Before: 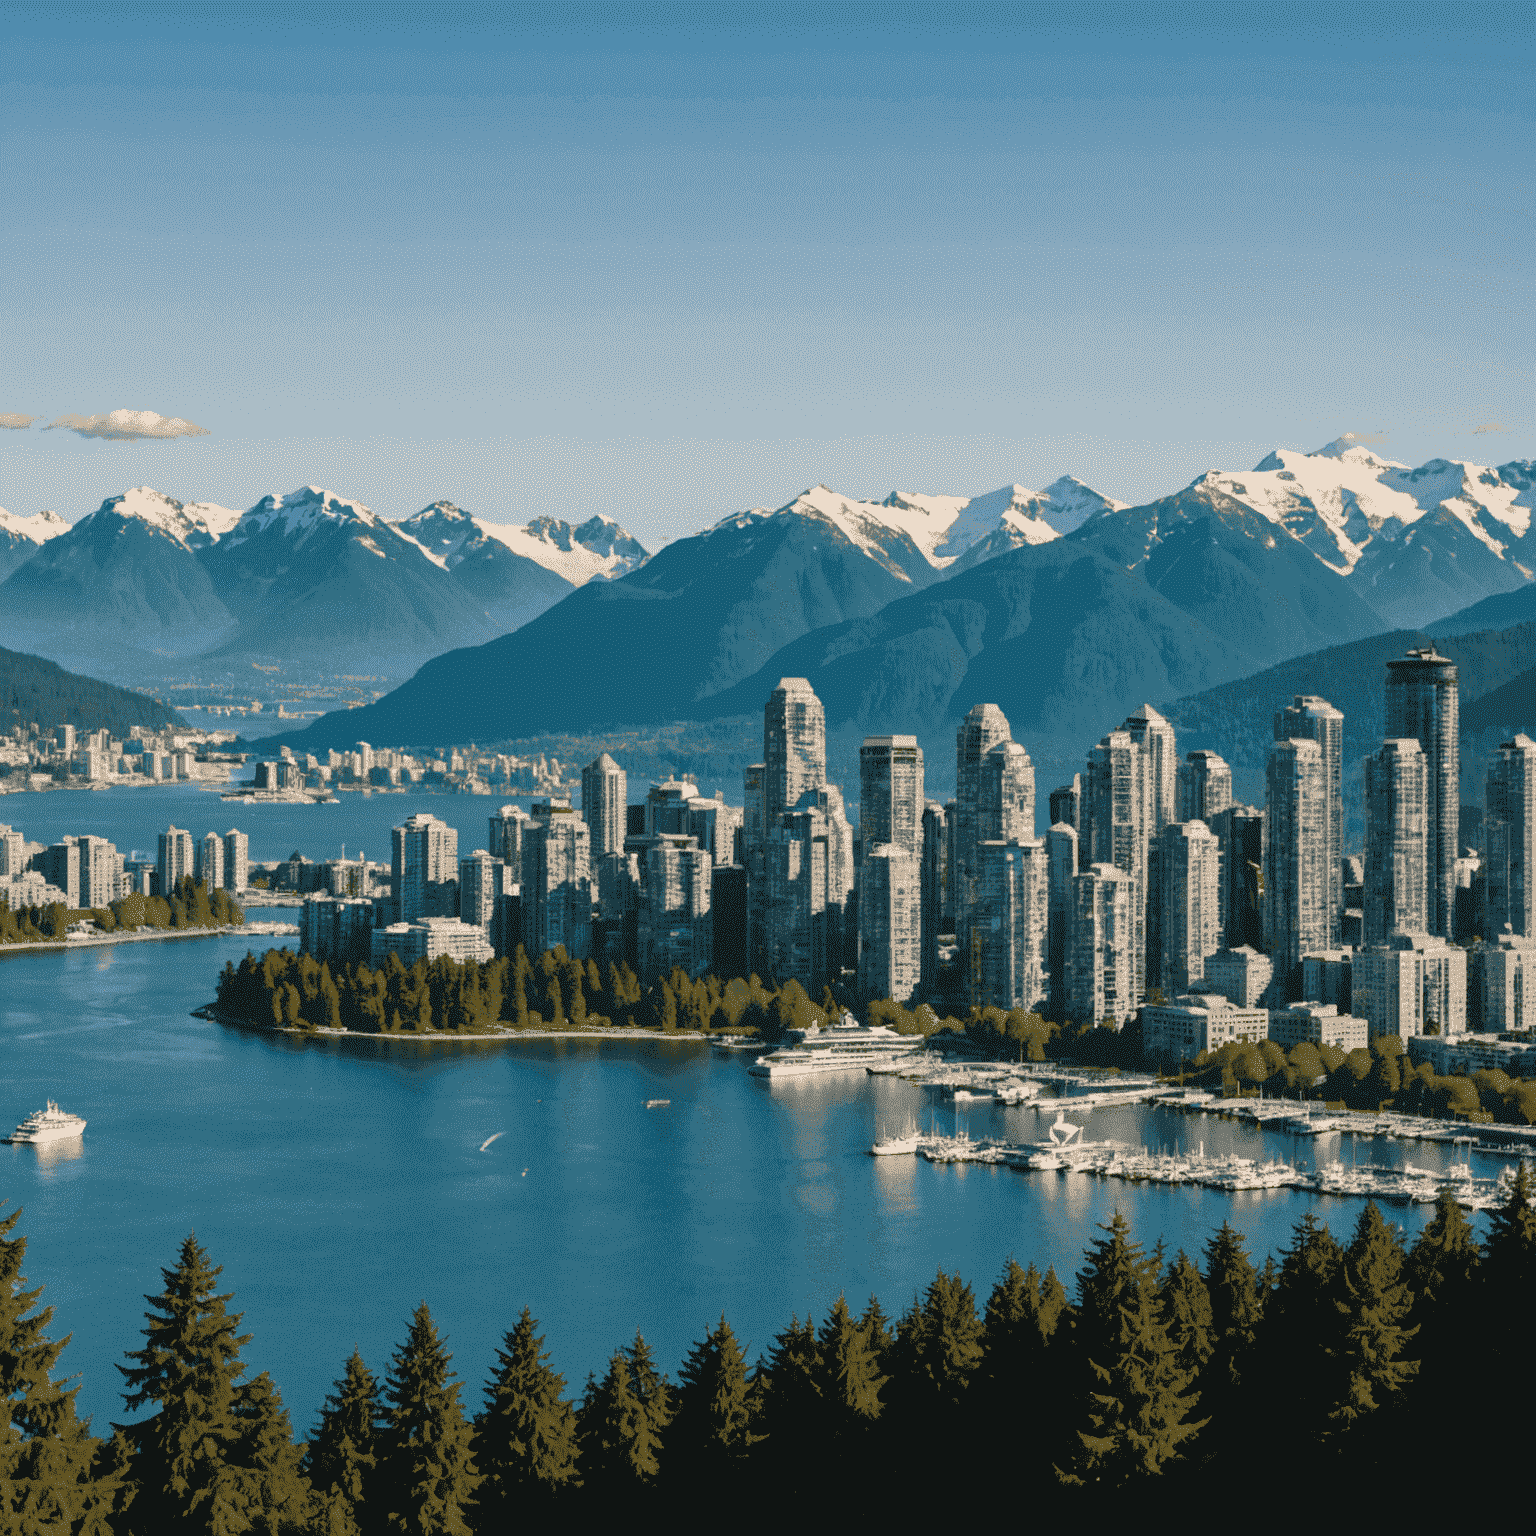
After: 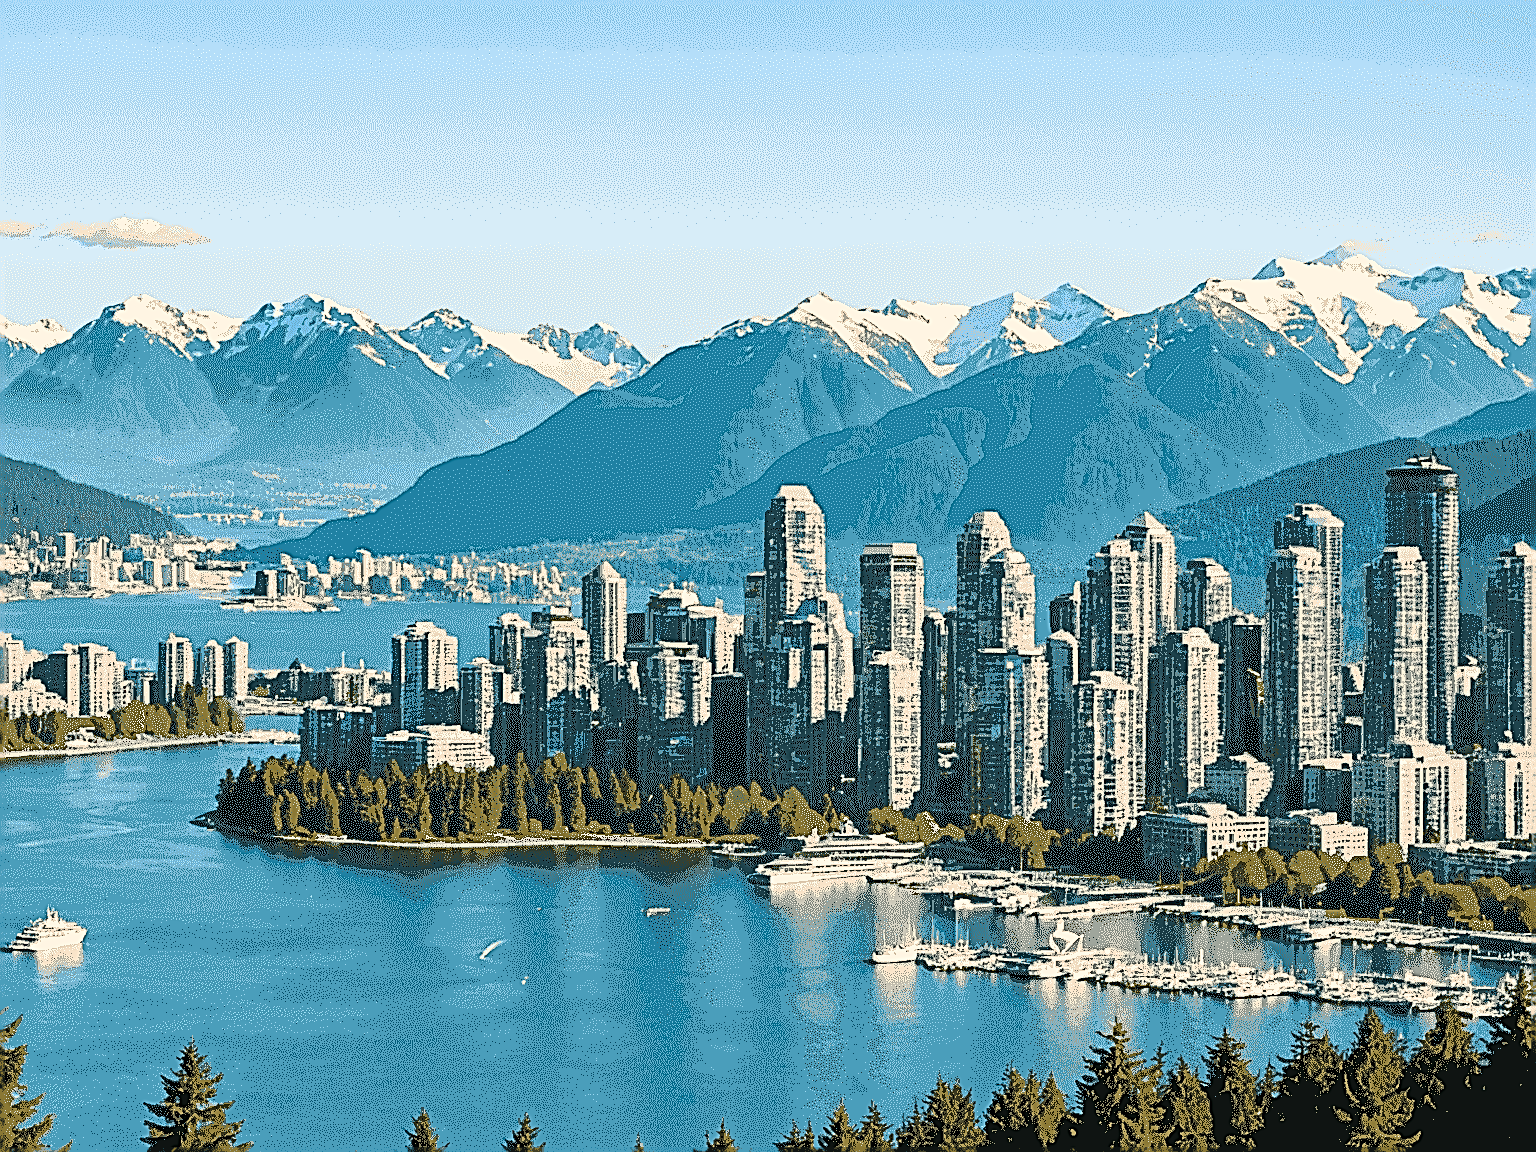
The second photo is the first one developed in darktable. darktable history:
crop and rotate: top 12.5%, bottom 12.5%
base curve: curves: ch0 [(0, 0) (0.032, 0.037) (0.105, 0.228) (0.435, 0.76) (0.856, 0.983) (1, 1)]
sharpen: amount 1.861
